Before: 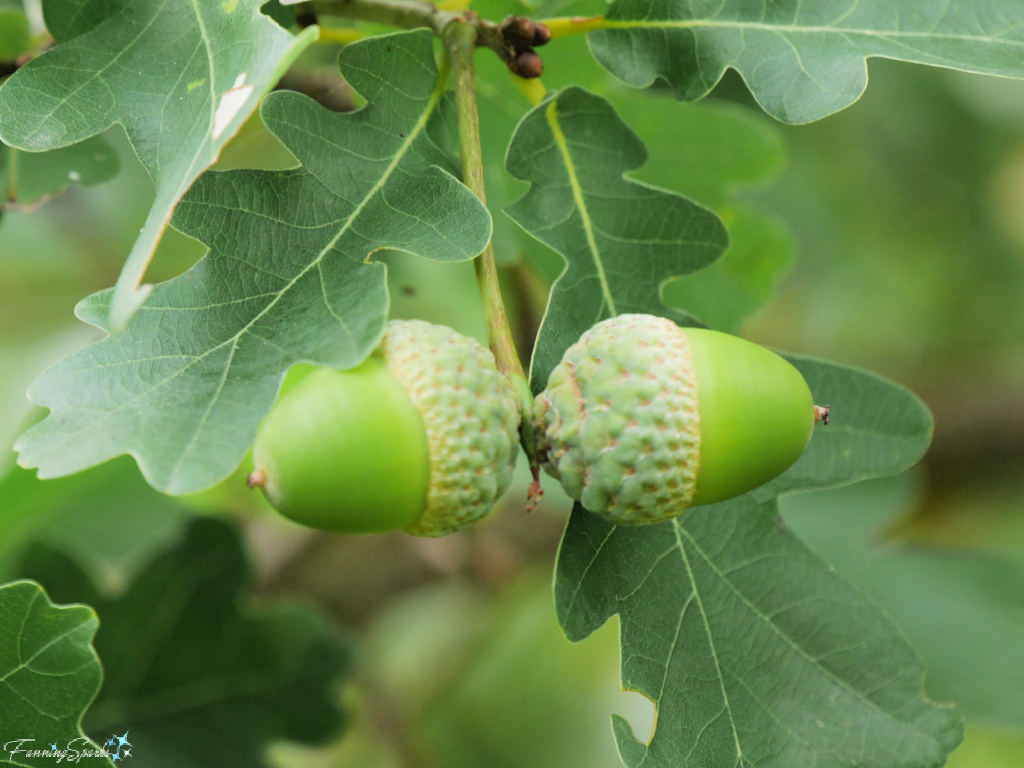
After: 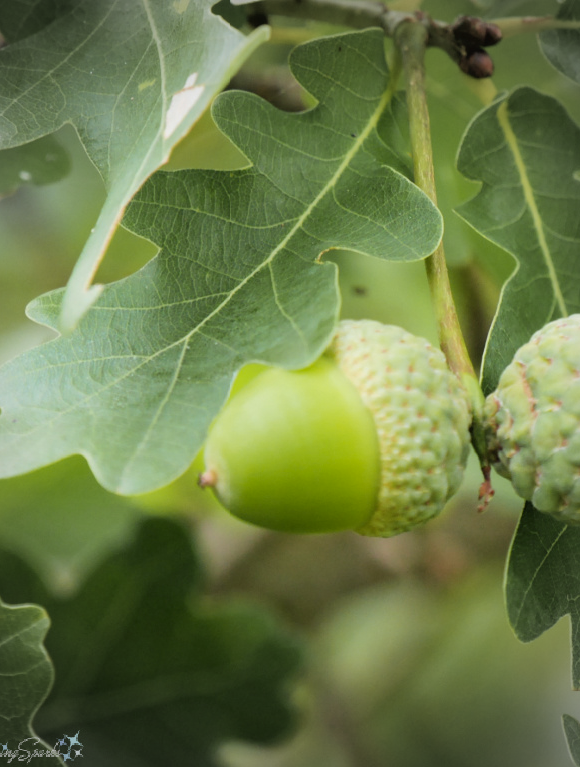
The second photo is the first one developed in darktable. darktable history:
color zones: curves: ch2 [(0, 0.5) (0.143, 0.5) (0.286, 0.489) (0.415, 0.421) (0.571, 0.5) (0.714, 0.5) (0.857, 0.5) (1, 0.5)]
vignetting: fall-off start 67.31%, width/height ratio 1.015
crop: left 4.786%, right 38.57%
